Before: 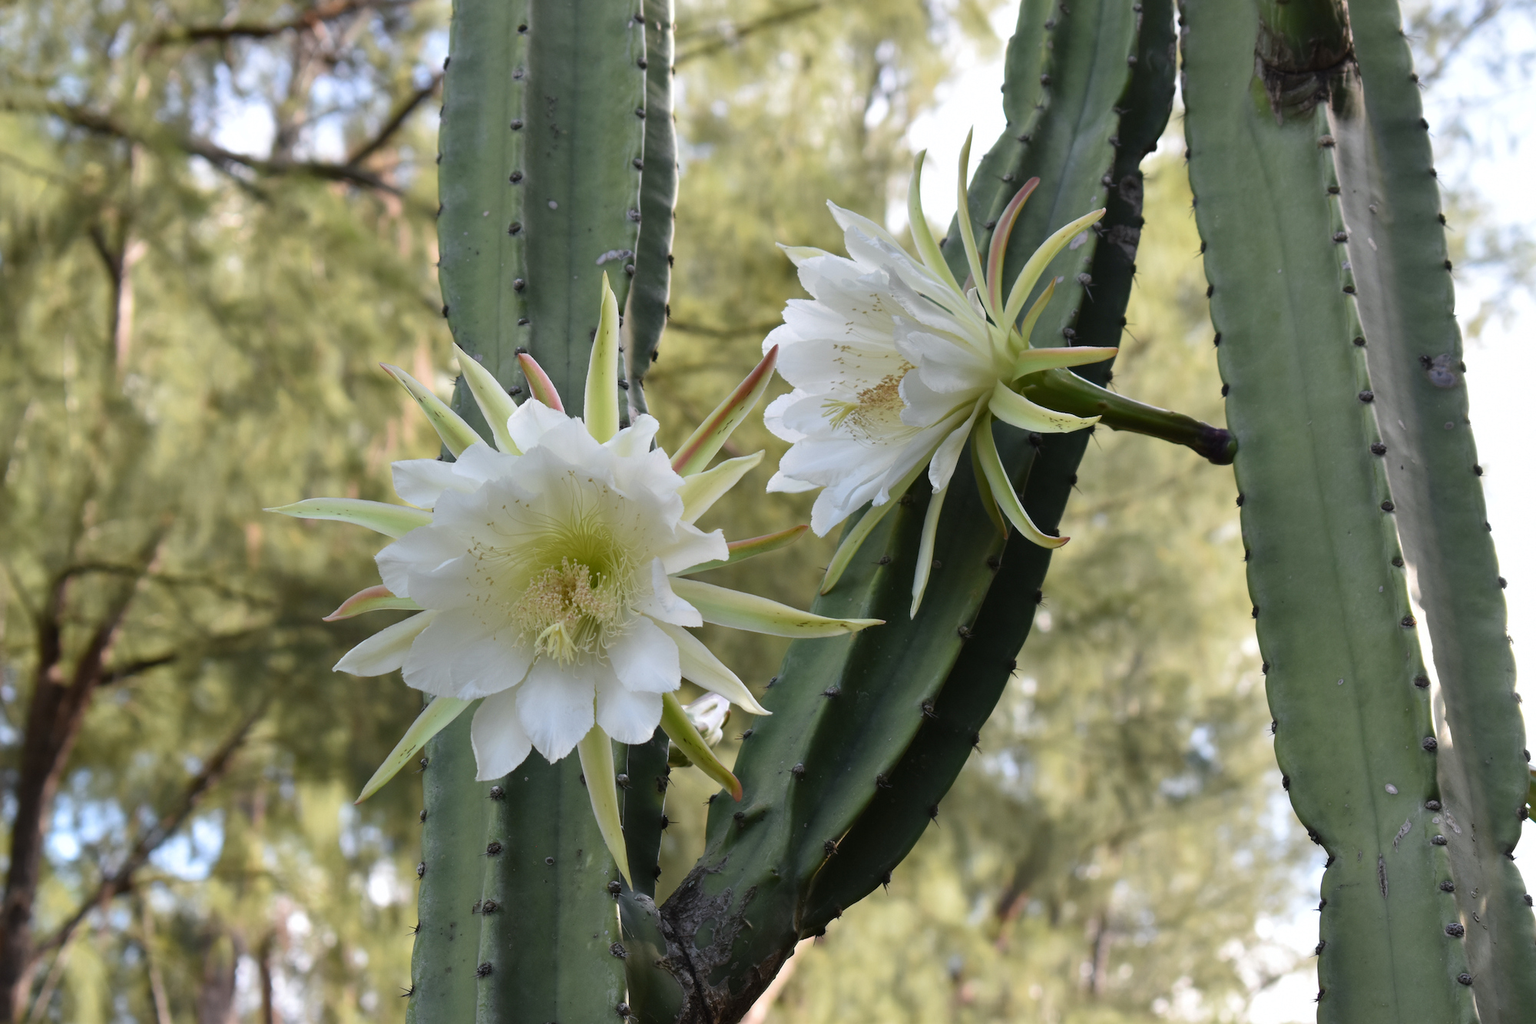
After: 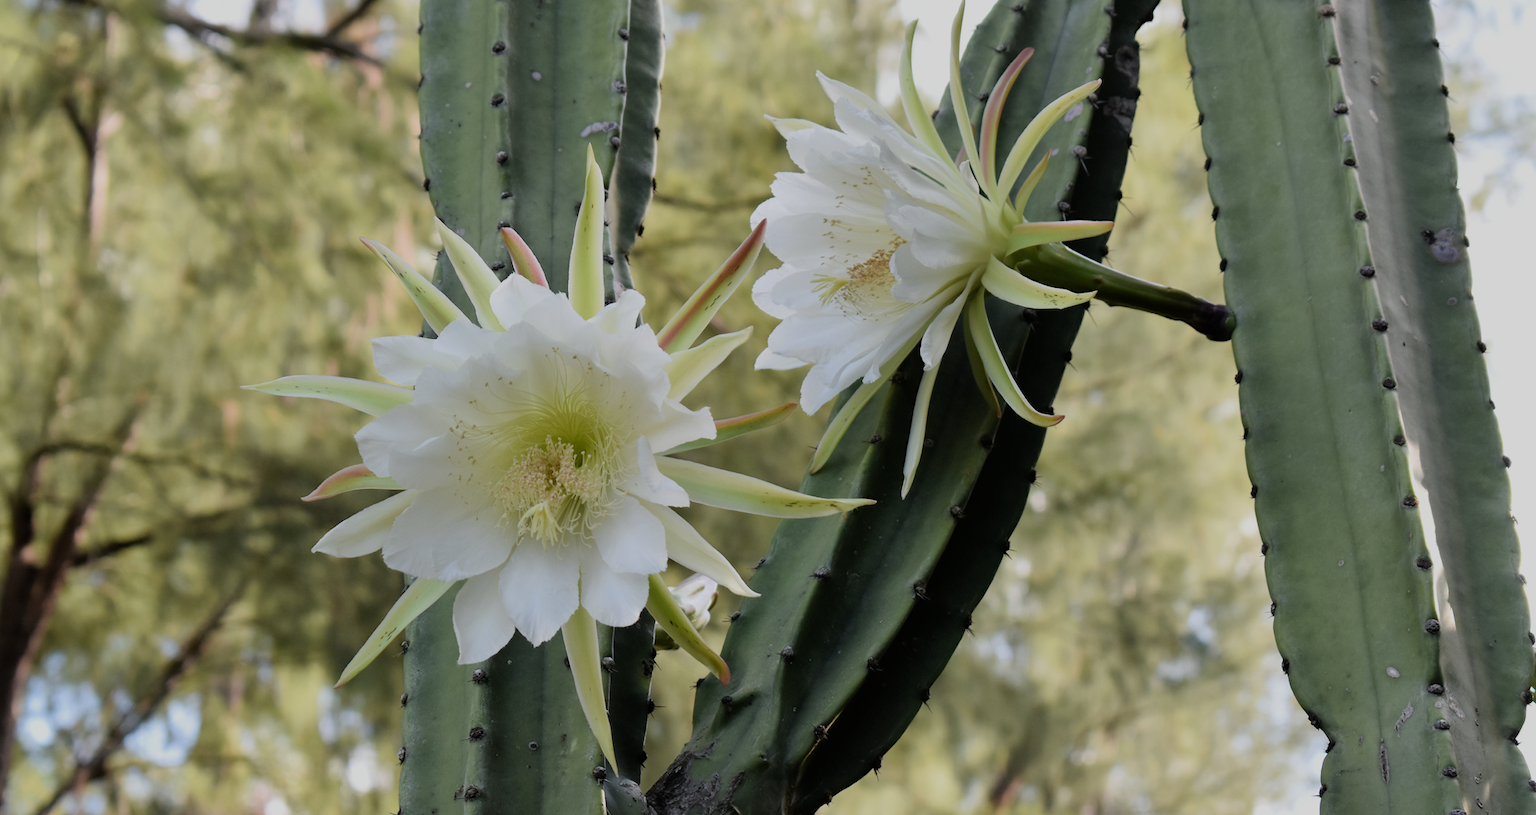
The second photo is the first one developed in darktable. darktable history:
crop and rotate: left 1.814%, top 12.818%, right 0.25%, bottom 9.225%
filmic rgb: black relative exposure -7.65 EV, white relative exposure 4.56 EV, hardness 3.61
